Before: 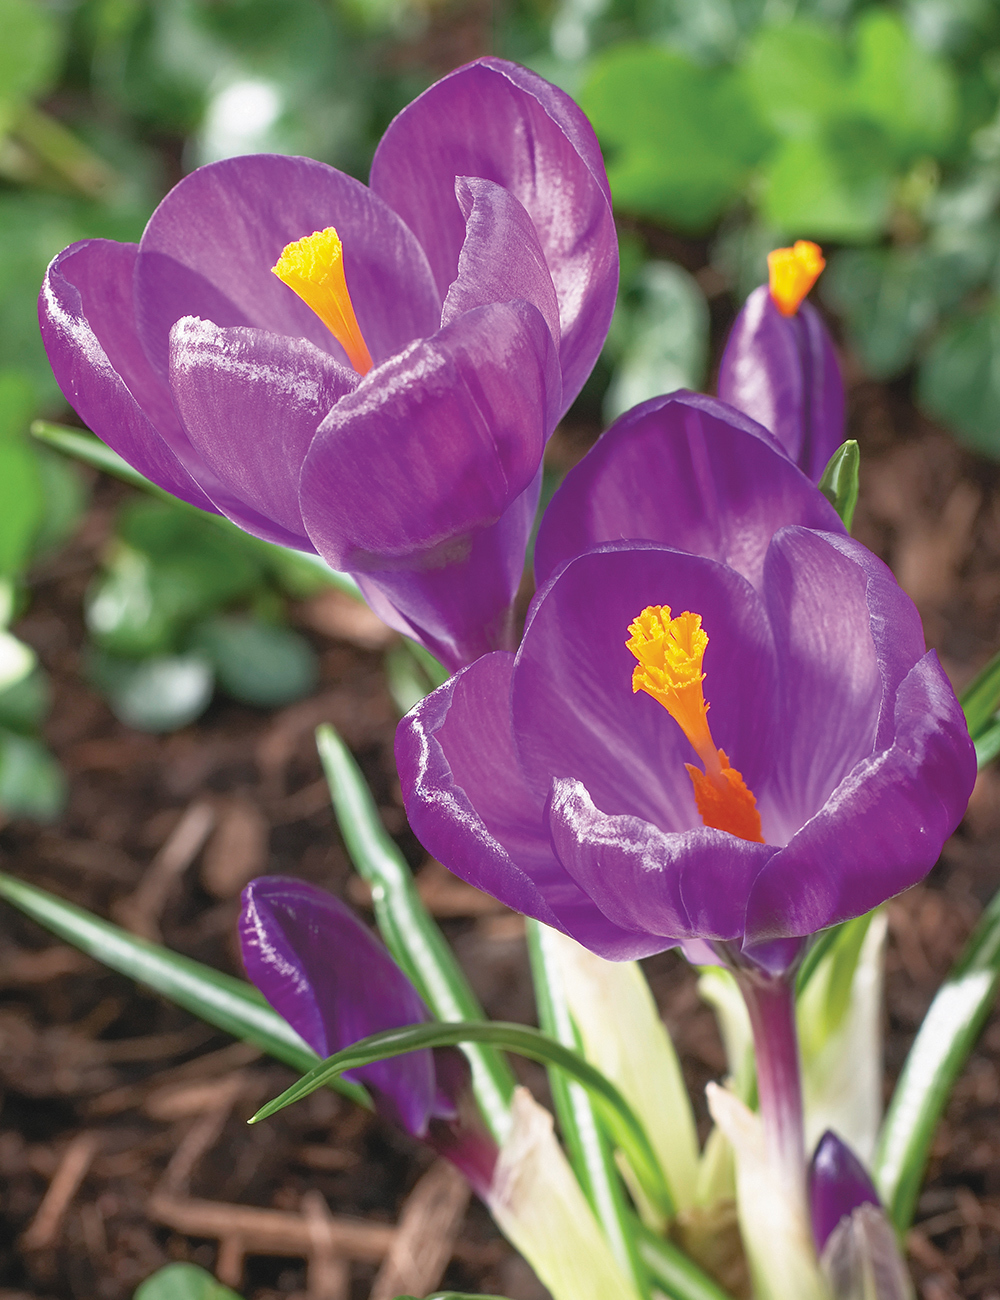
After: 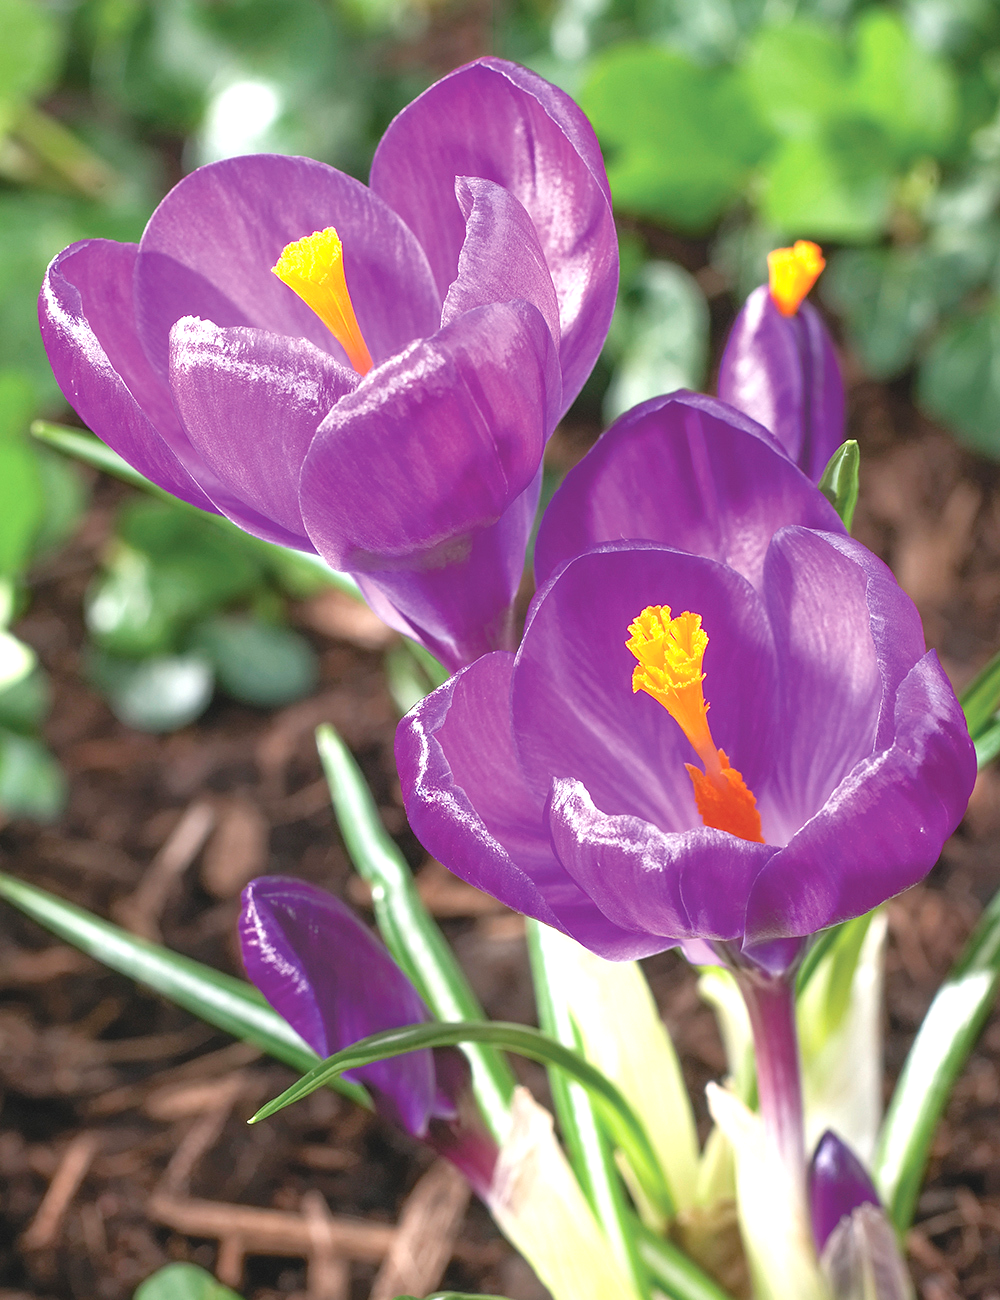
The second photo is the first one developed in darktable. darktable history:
color correction: highlights a* 0.018, highlights b* -0.392
exposure: black level correction 0.001, exposure 0.499 EV, compensate highlight preservation false
